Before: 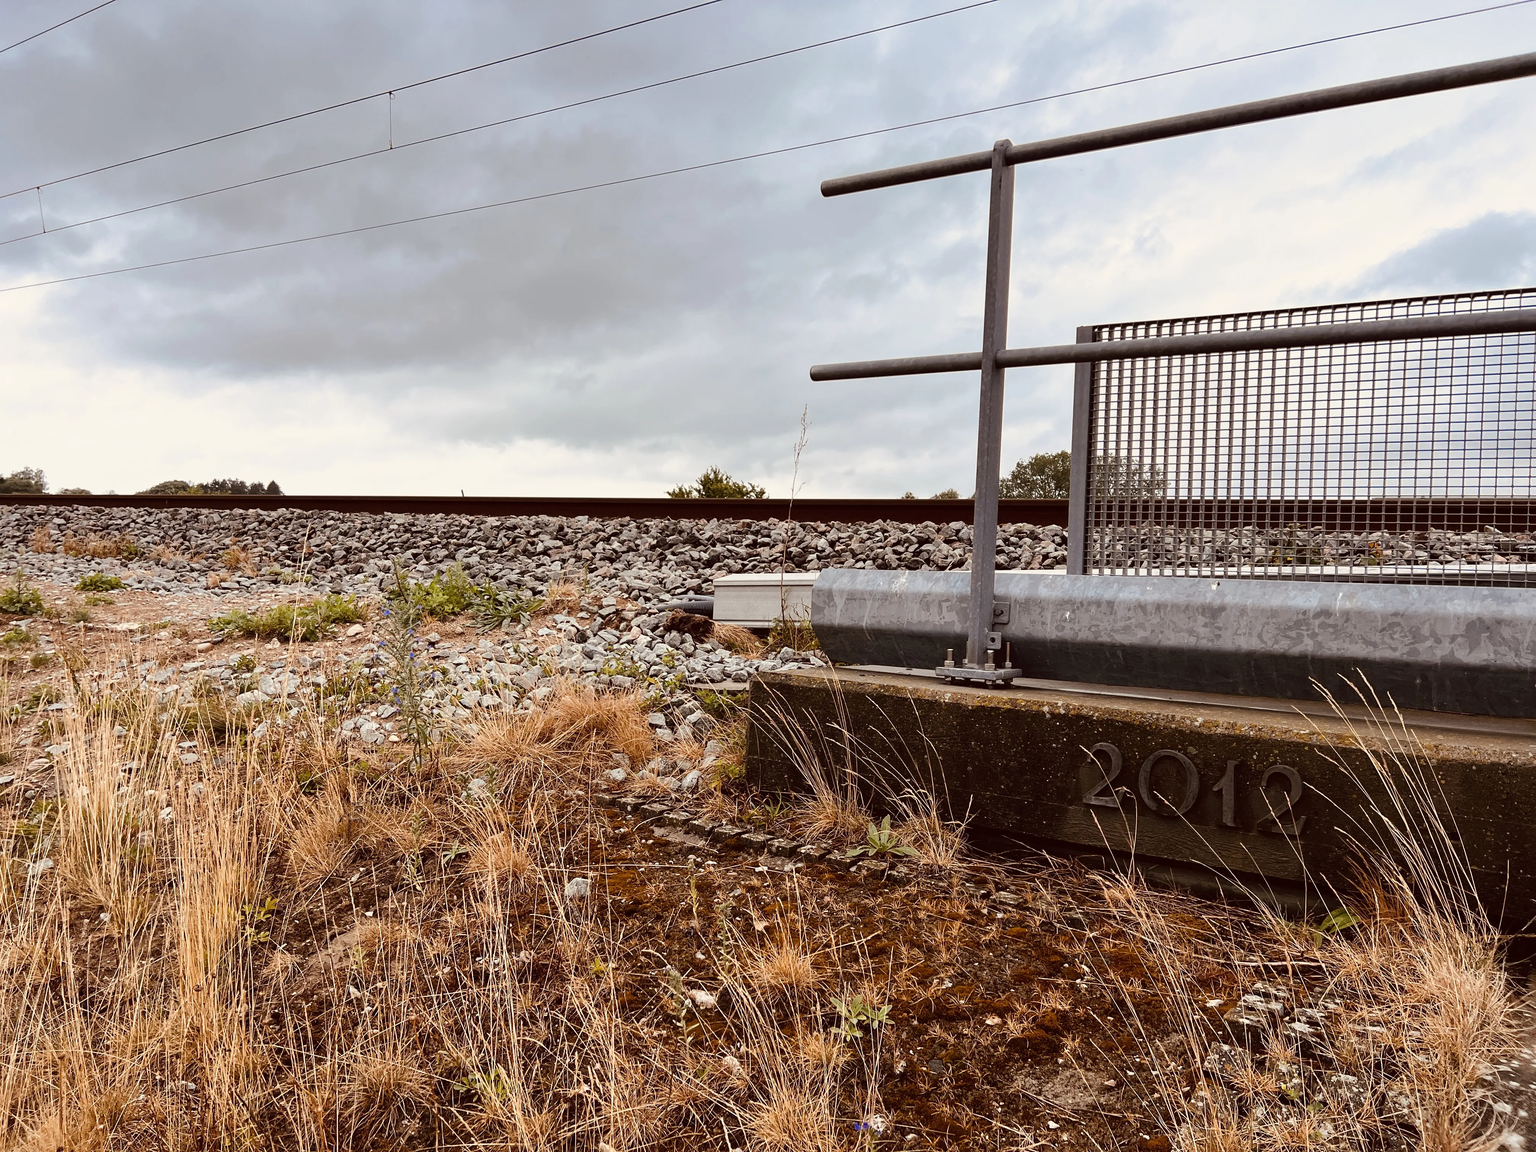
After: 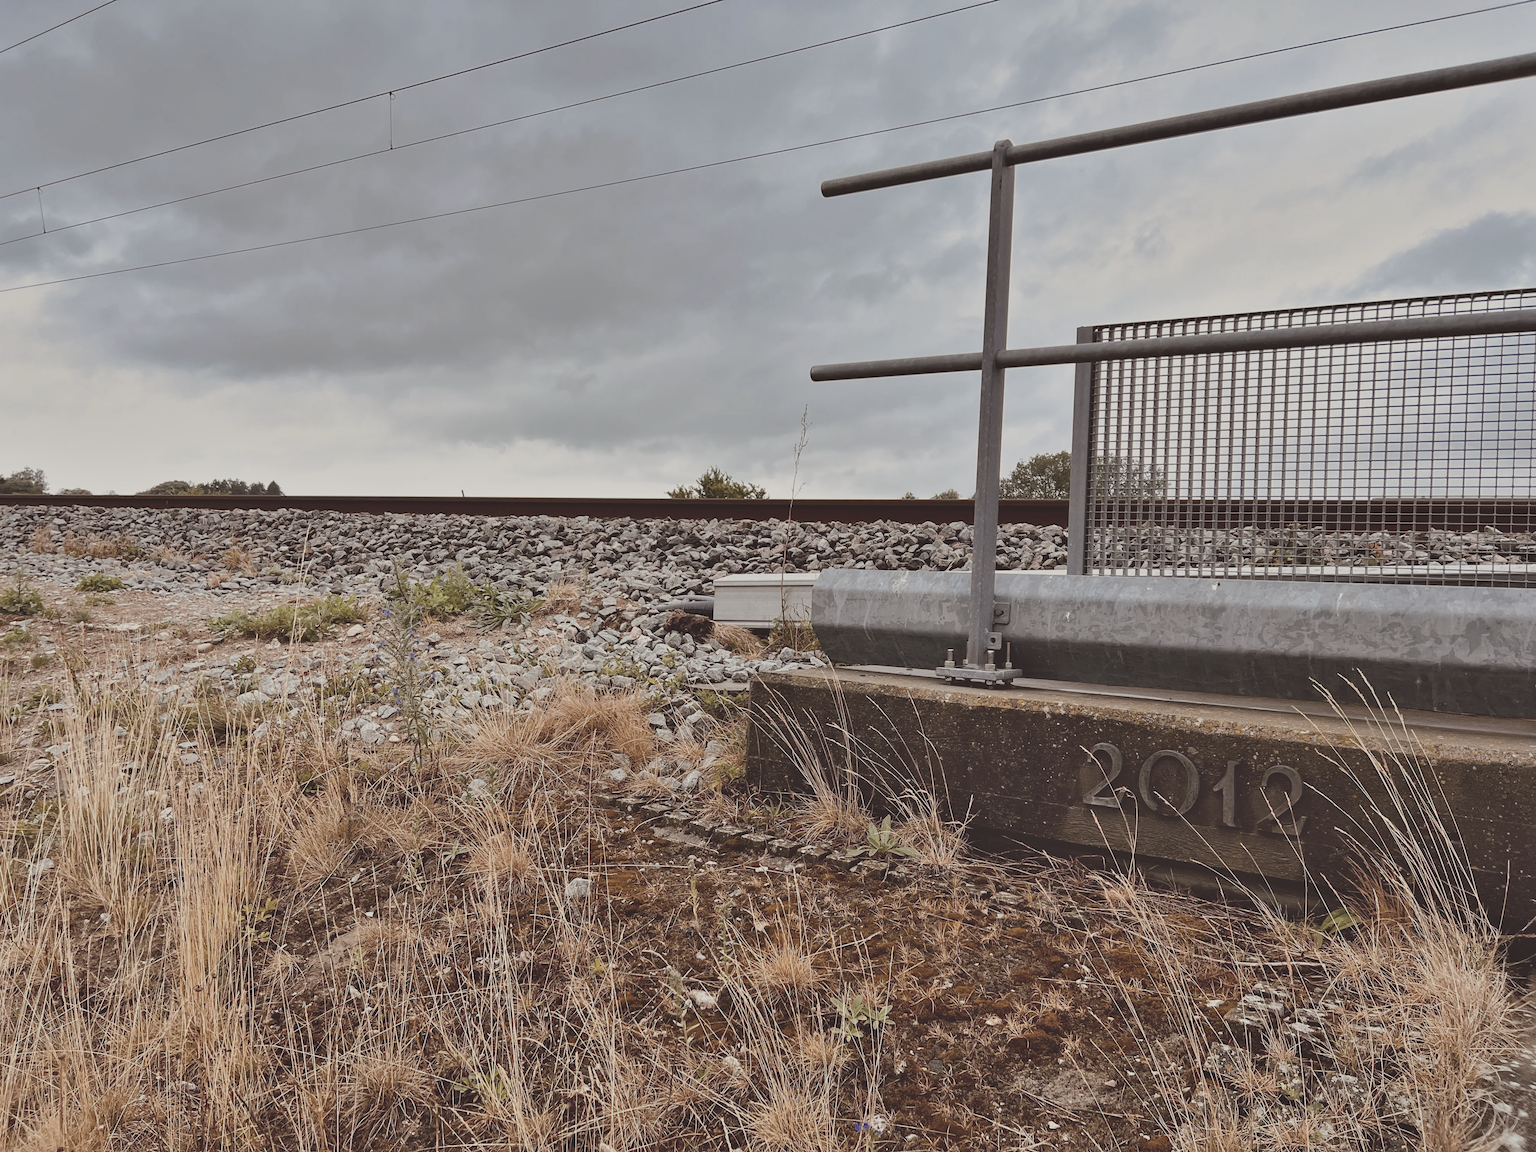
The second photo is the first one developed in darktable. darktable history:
shadows and highlights: highlights color adjustment 45.66%, soften with gaussian
contrast brightness saturation: contrast -0.269, saturation -0.436
